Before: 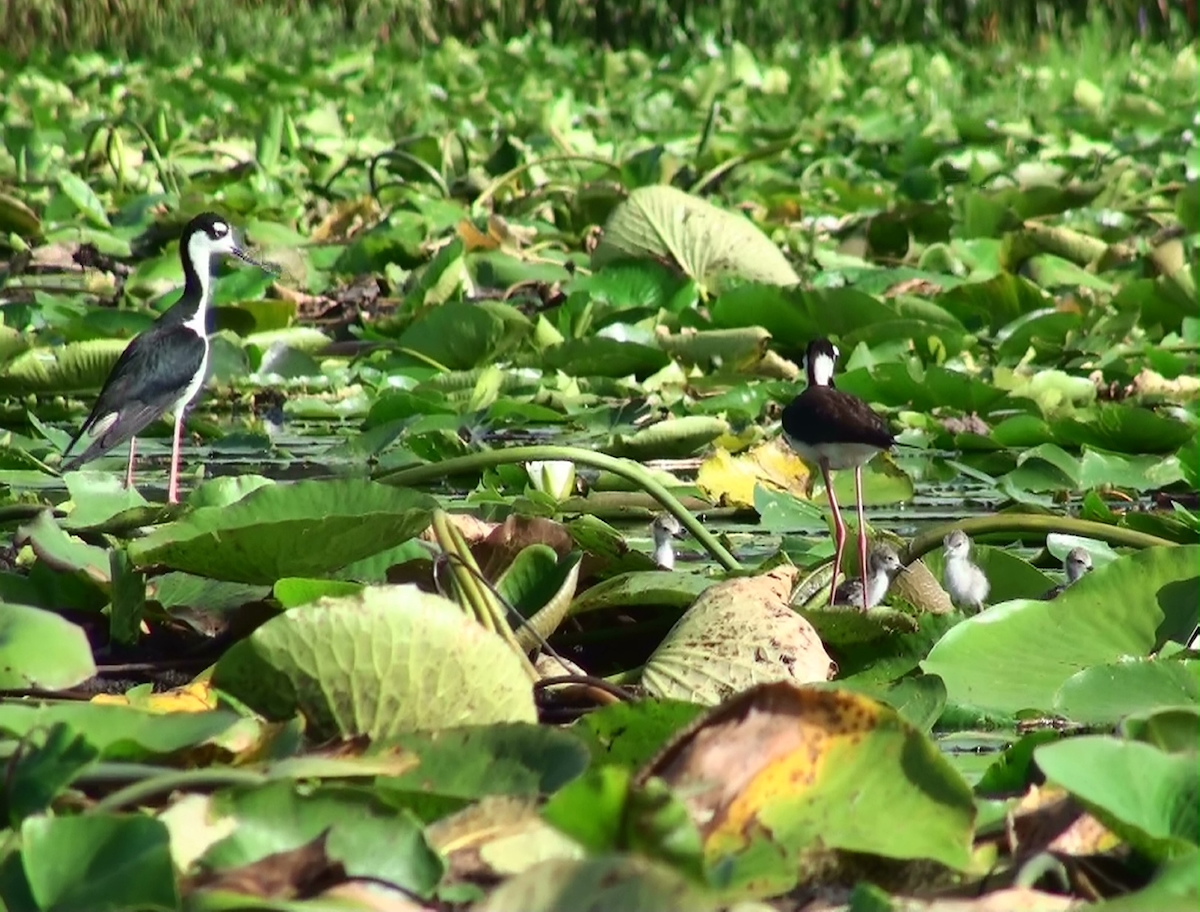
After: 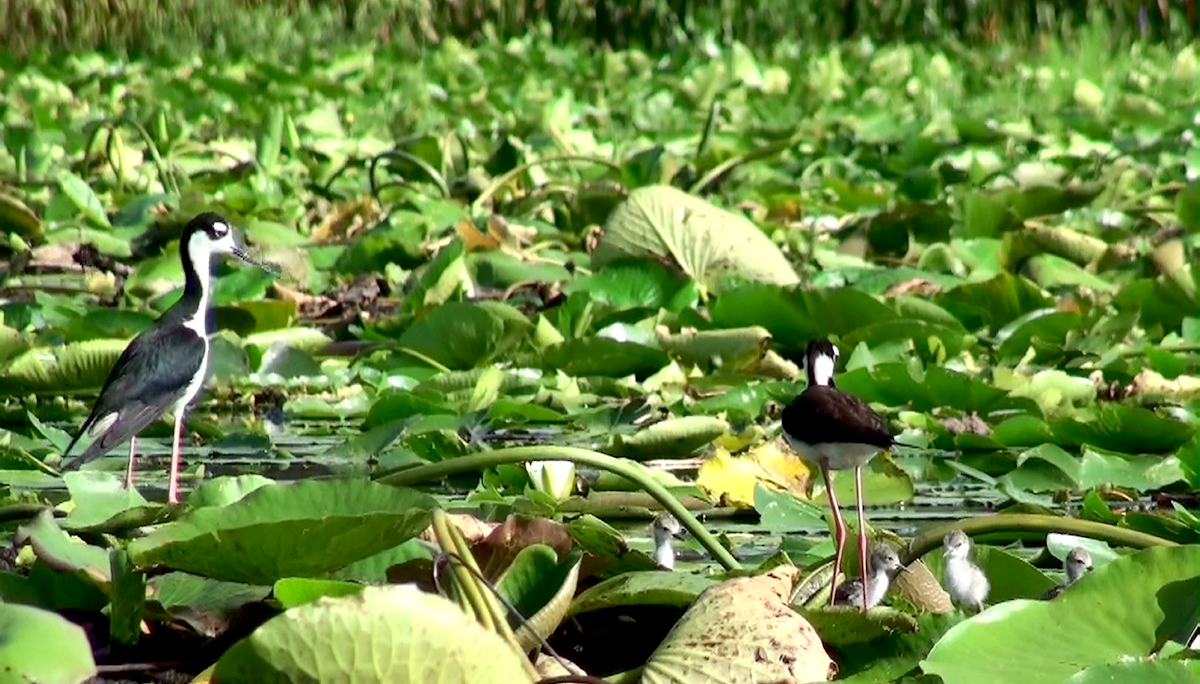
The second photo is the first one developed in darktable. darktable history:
crop: bottom 24.988%
exposure: black level correction 0.007, exposure 0.159 EV, compensate highlight preservation false
